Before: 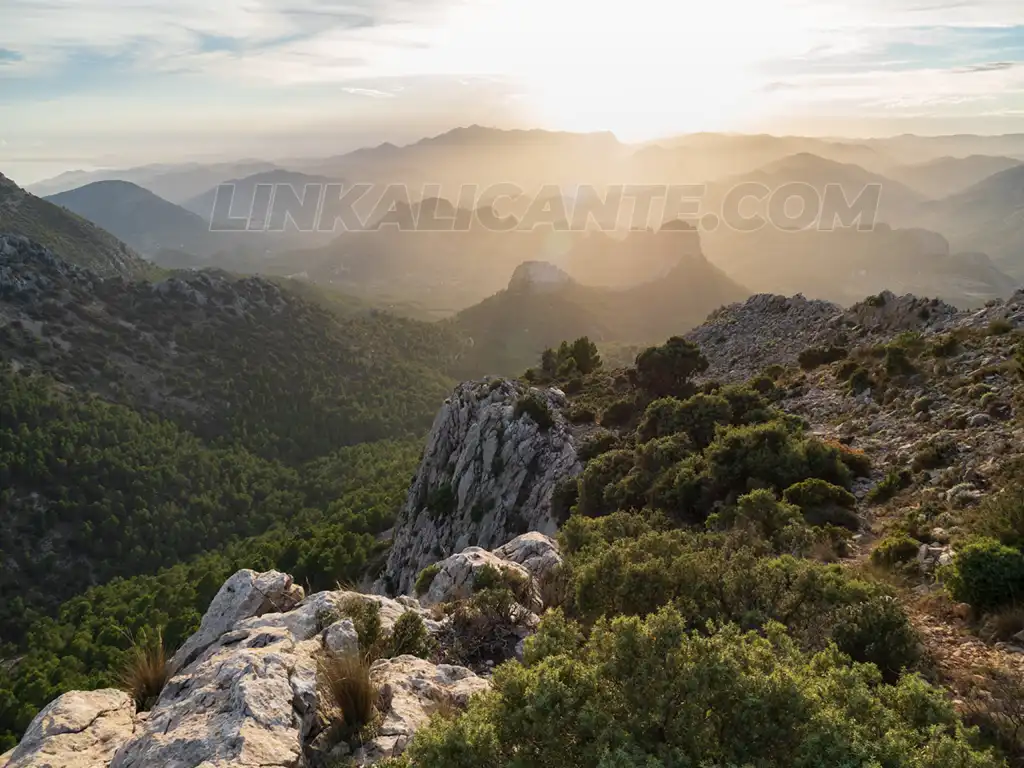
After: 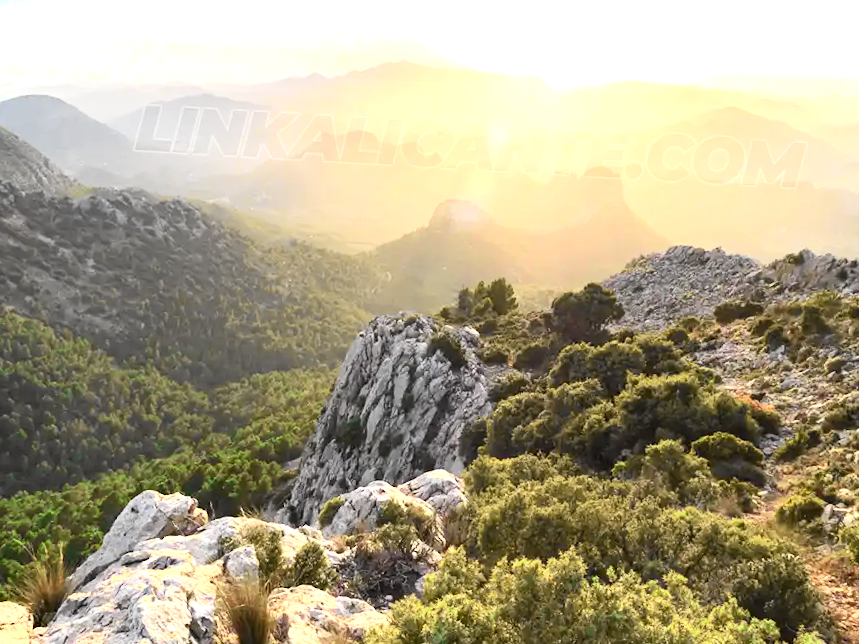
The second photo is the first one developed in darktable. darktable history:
tone curve: curves: ch0 [(0, 0) (0.055, 0.057) (0.258, 0.307) (0.434, 0.543) (0.517, 0.657) (0.745, 0.874) (1, 1)]; ch1 [(0, 0) (0.346, 0.307) (0.418, 0.383) (0.46, 0.439) (0.482, 0.493) (0.502, 0.503) (0.517, 0.514) (0.55, 0.561) (0.588, 0.603) (0.646, 0.688) (1, 1)]; ch2 [(0, 0) (0.346, 0.34) (0.431, 0.45) (0.485, 0.499) (0.5, 0.503) (0.527, 0.525) (0.545, 0.562) (0.679, 0.706) (1, 1)], color space Lab, independent channels, preserve colors none
crop and rotate: angle -3.27°, left 5.211%, top 5.211%, right 4.607%, bottom 4.607%
exposure: black level correction 0, exposure 1.1 EV, compensate exposure bias true, compensate highlight preservation false
